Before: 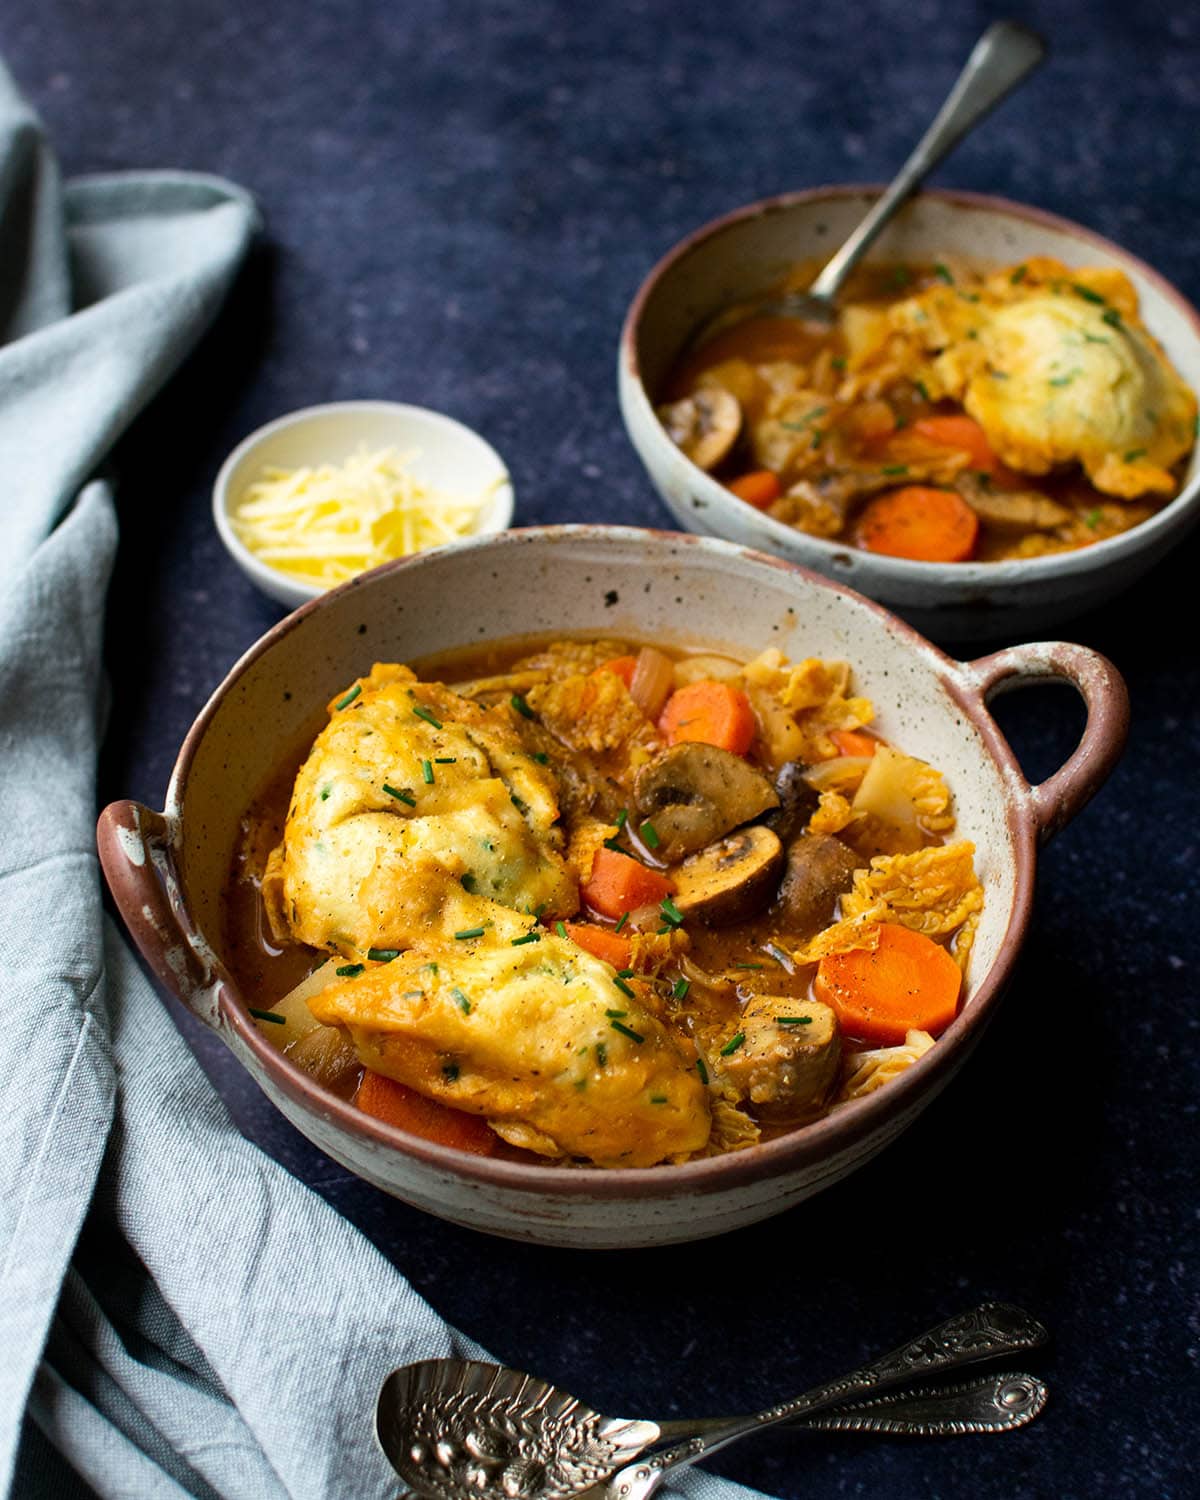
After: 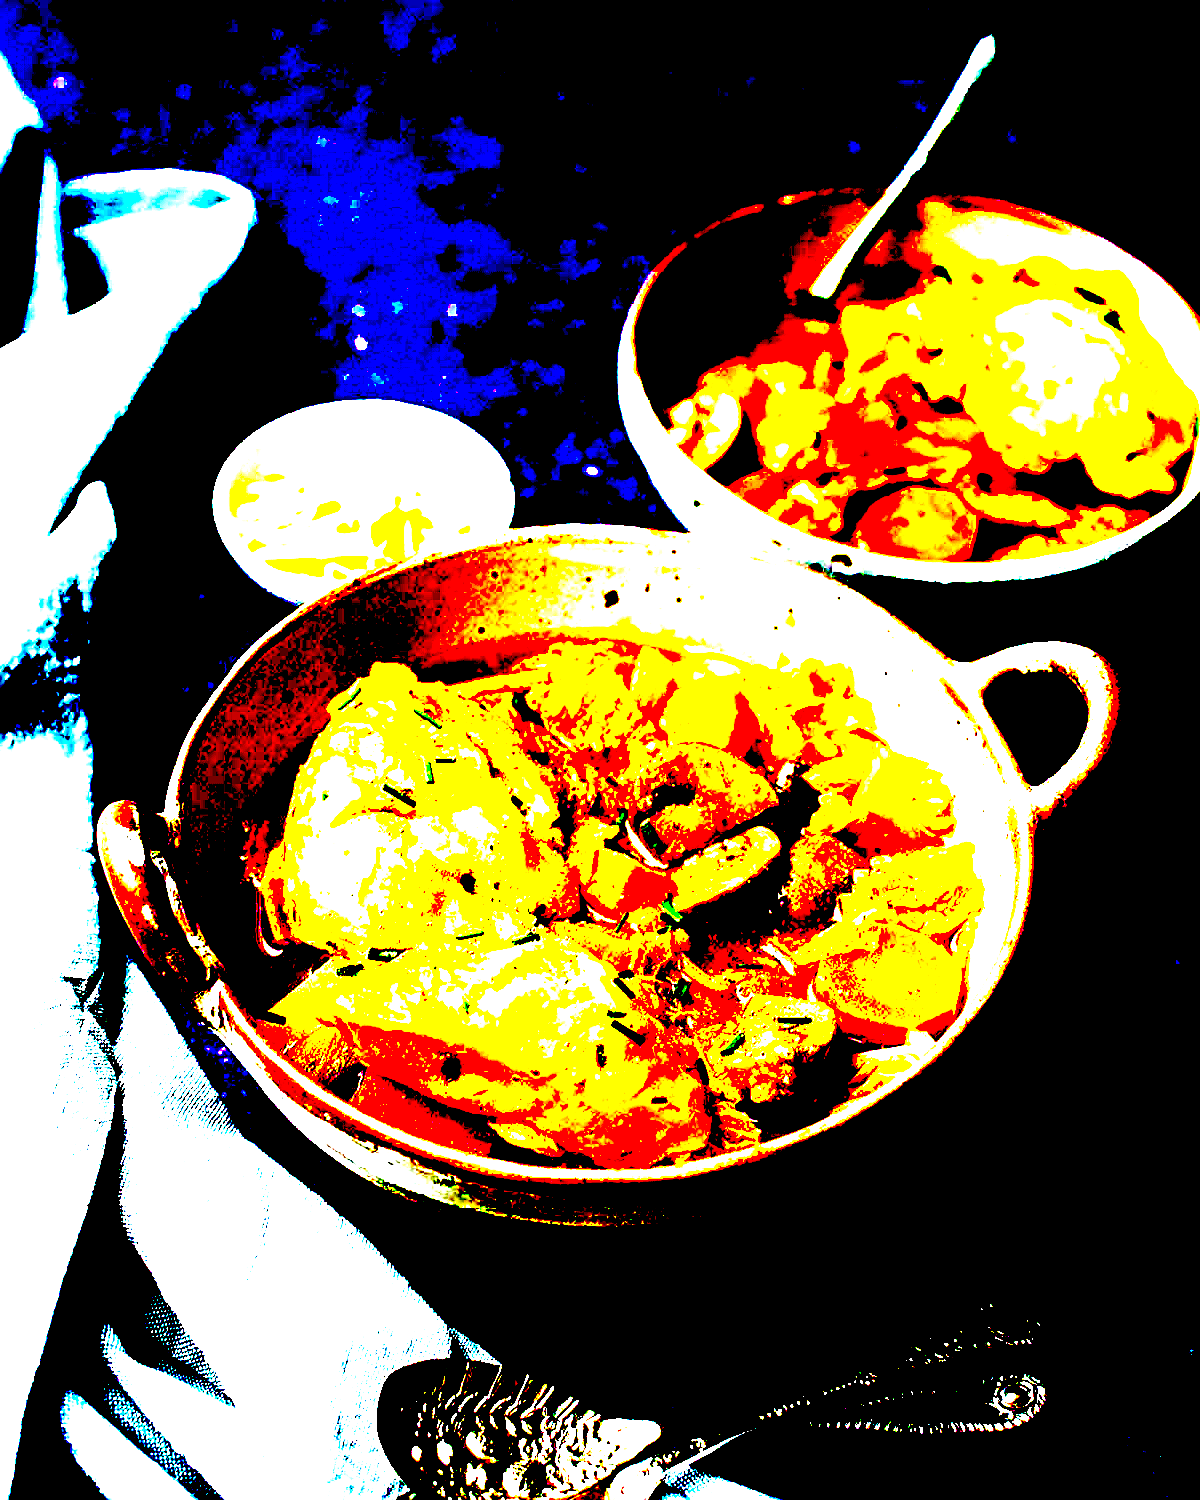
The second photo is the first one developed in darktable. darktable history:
sharpen: radius 1.864, amount 0.398, threshold 1.271
exposure: black level correction 0.1, exposure 3 EV, compensate highlight preservation false
